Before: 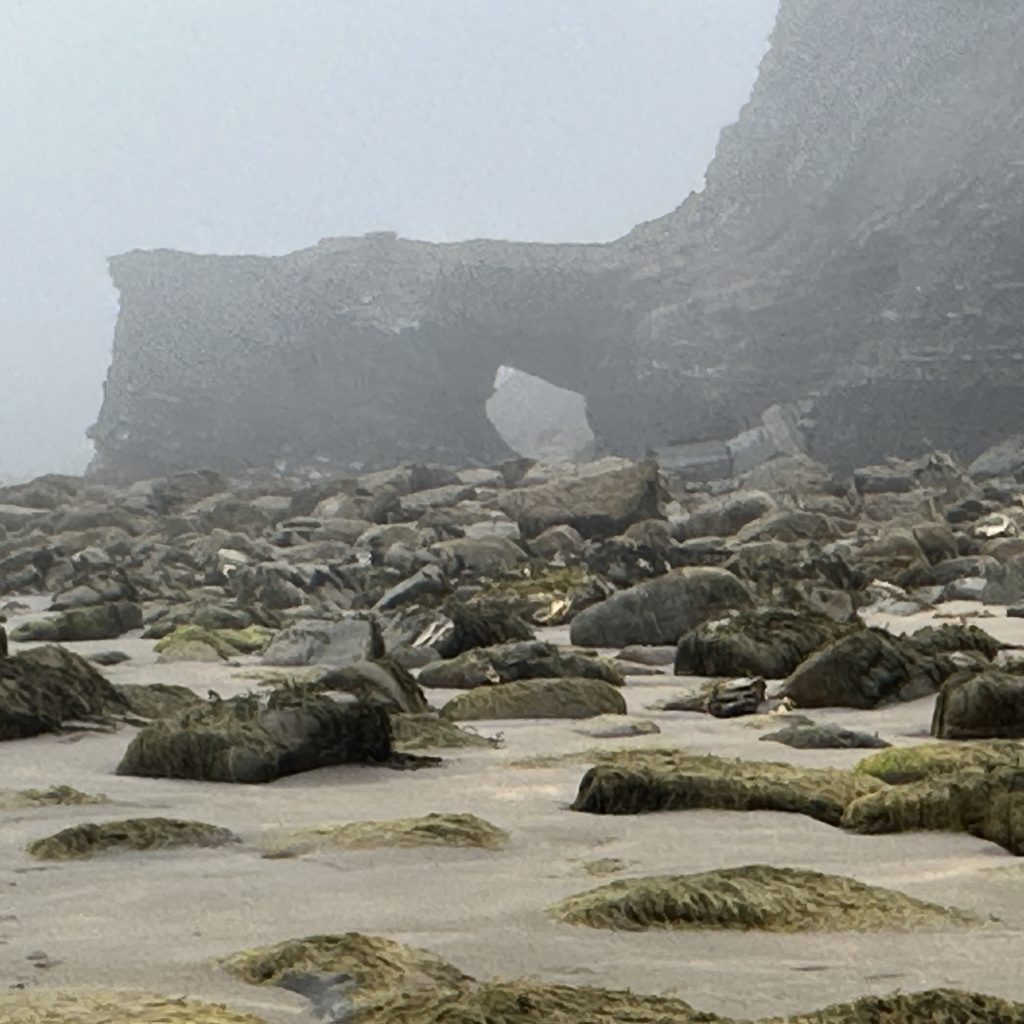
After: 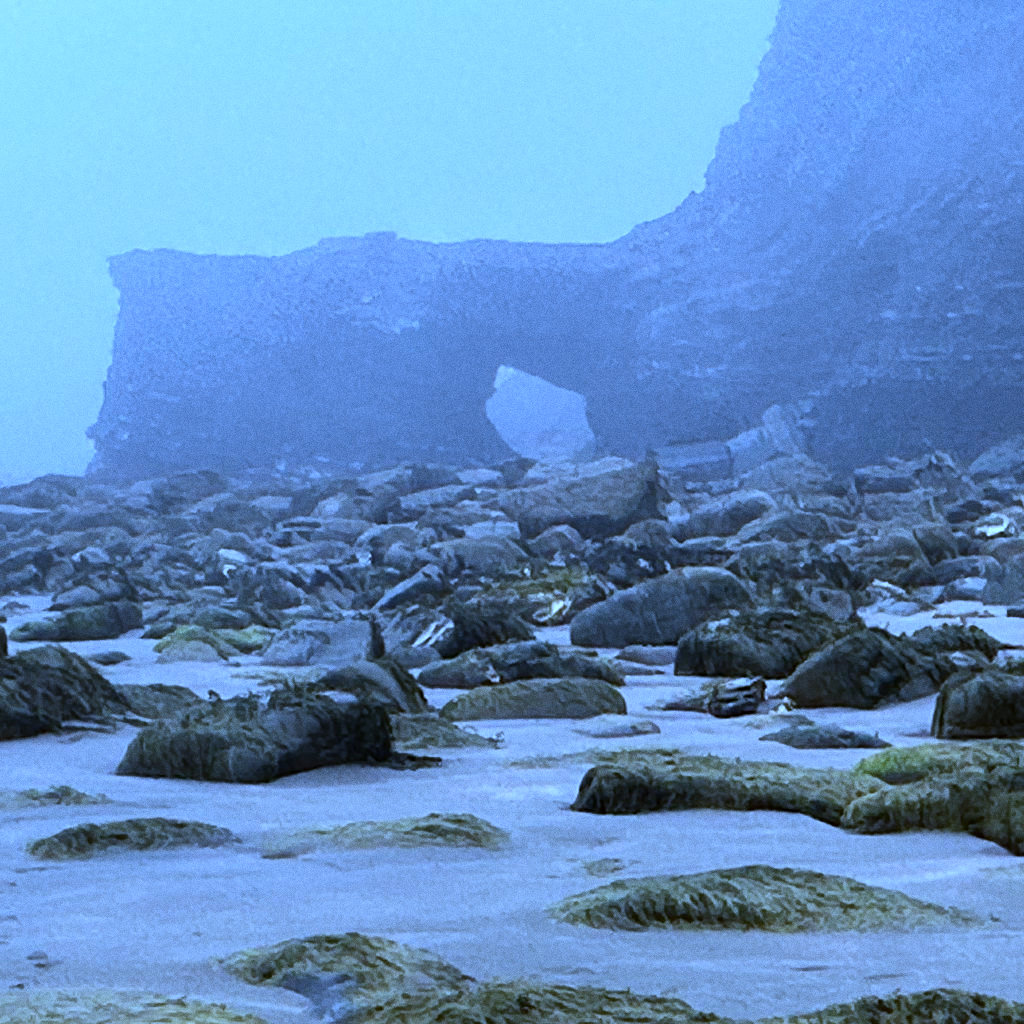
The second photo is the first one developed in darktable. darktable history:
white balance: red 0.766, blue 1.537
sharpen: amount 0.2
grain: coarseness 0.09 ISO
